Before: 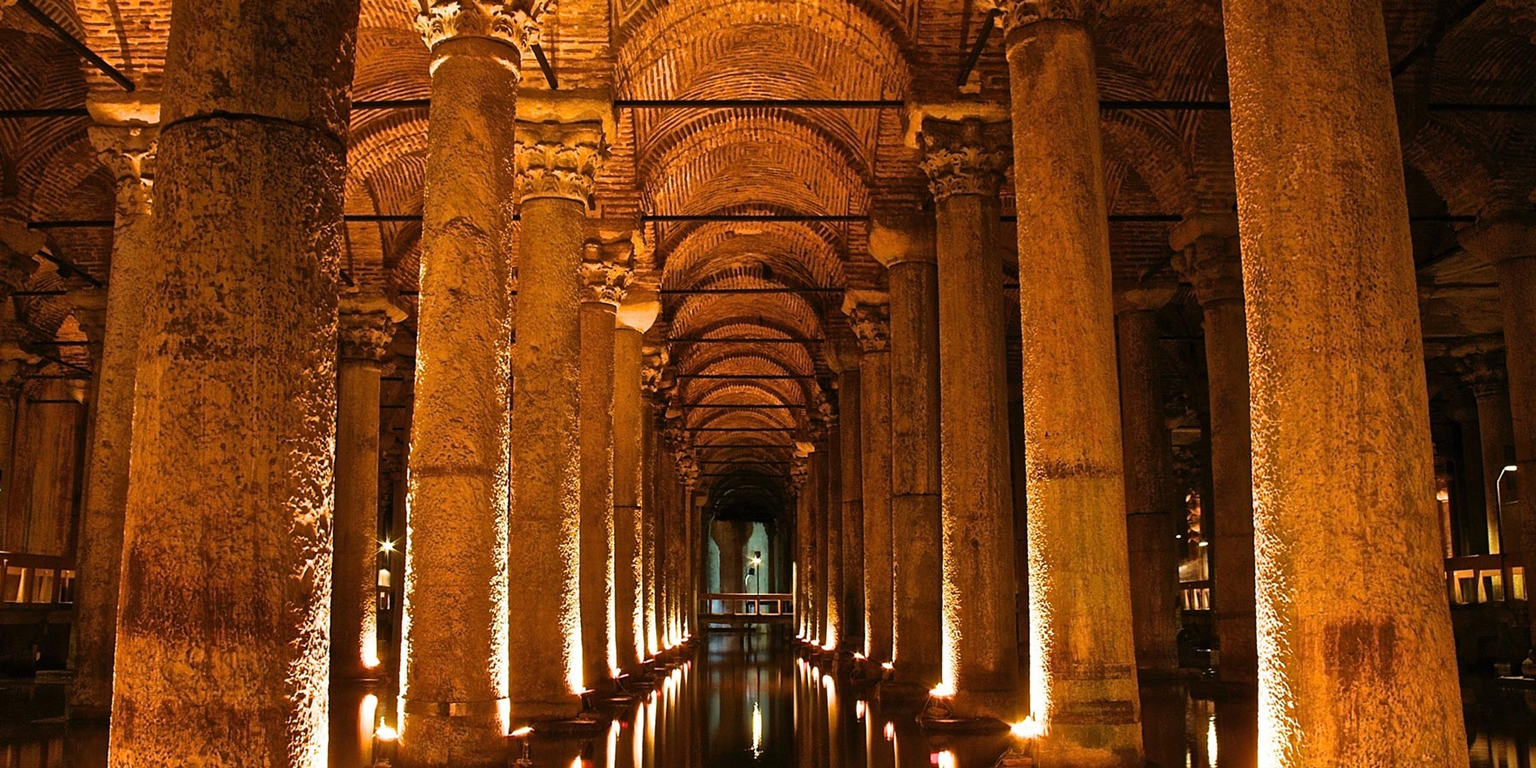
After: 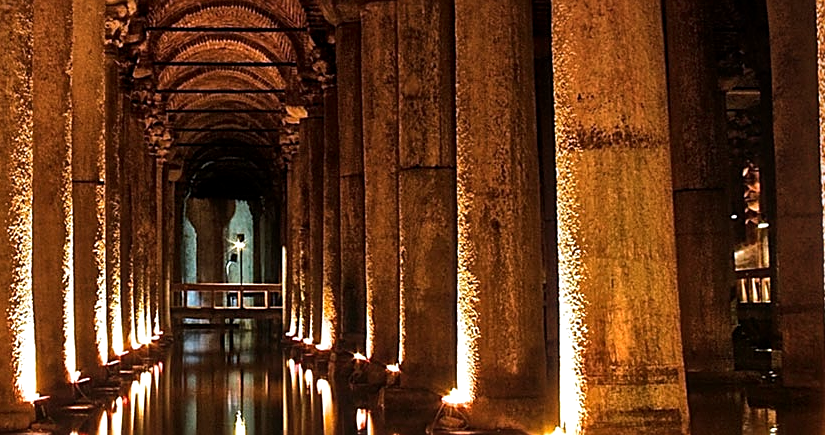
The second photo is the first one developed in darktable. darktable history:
crop: left 35.976%, top 45.819%, right 18.162%, bottom 5.807%
tone equalizer: -8 EV -0.417 EV, -7 EV -0.389 EV, -6 EV -0.333 EV, -5 EV -0.222 EV, -3 EV 0.222 EV, -2 EV 0.333 EV, -1 EV 0.389 EV, +0 EV 0.417 EV, edges refinement/feathering 500, mask exposure compensation -1.57 EV, preserve details no
graduated density: hue 238.83°, saturation 50%
exposure: exposure 0.2 EV, compensate highlight preservation false
sharpen: on, module defaults
local contrast: on, module defaults
